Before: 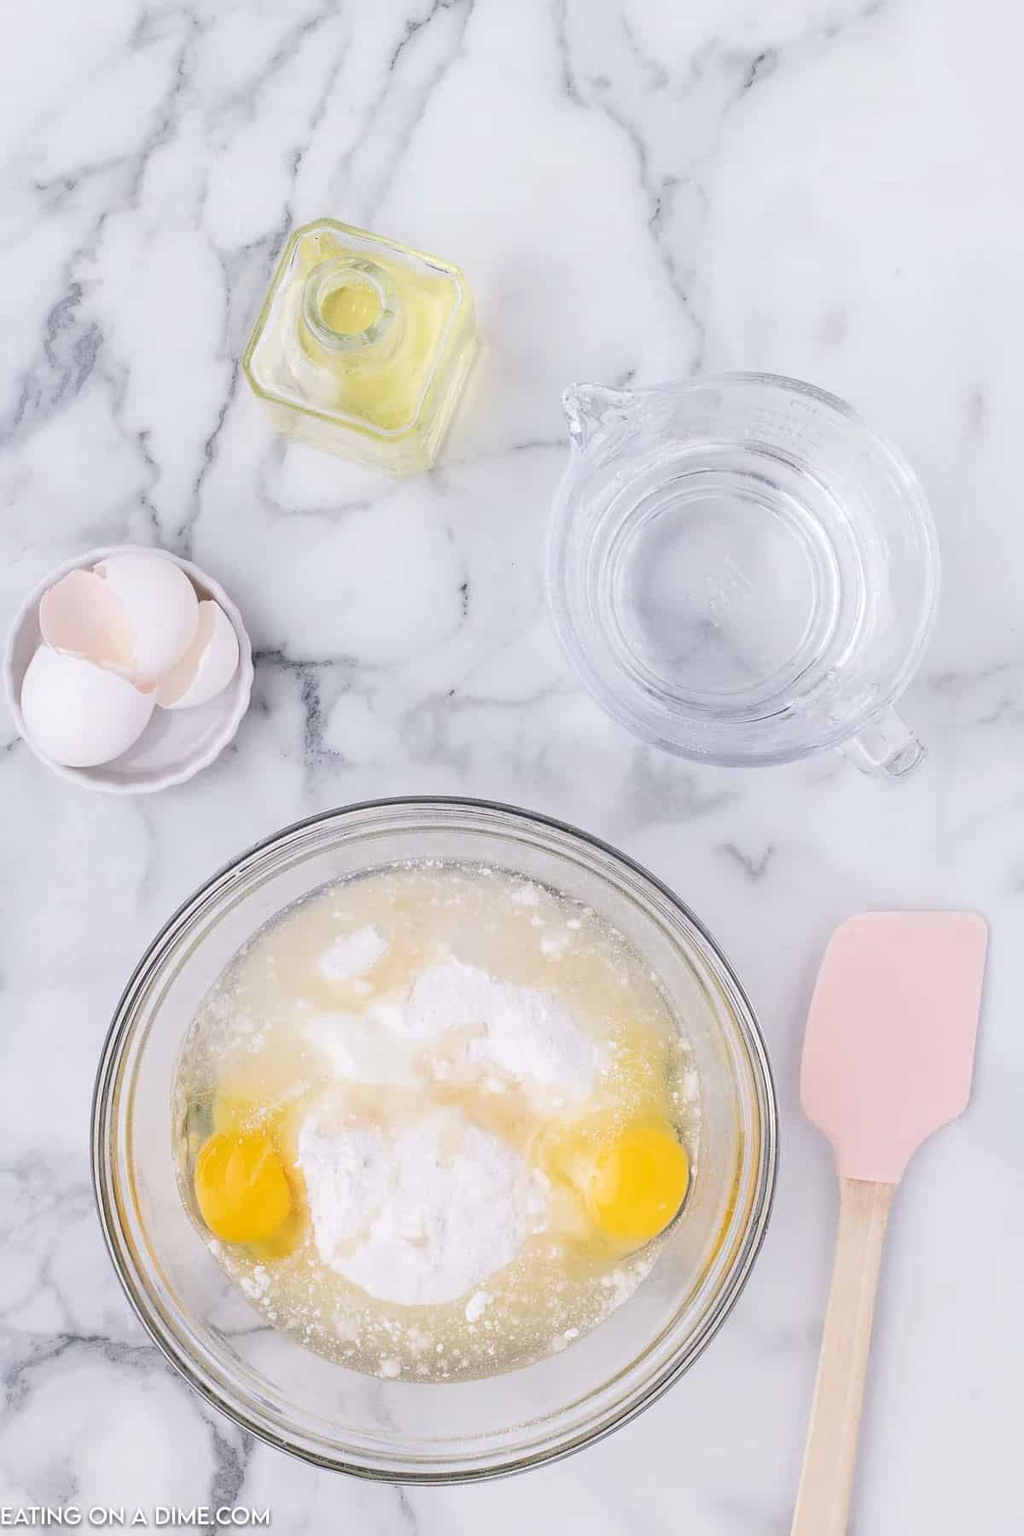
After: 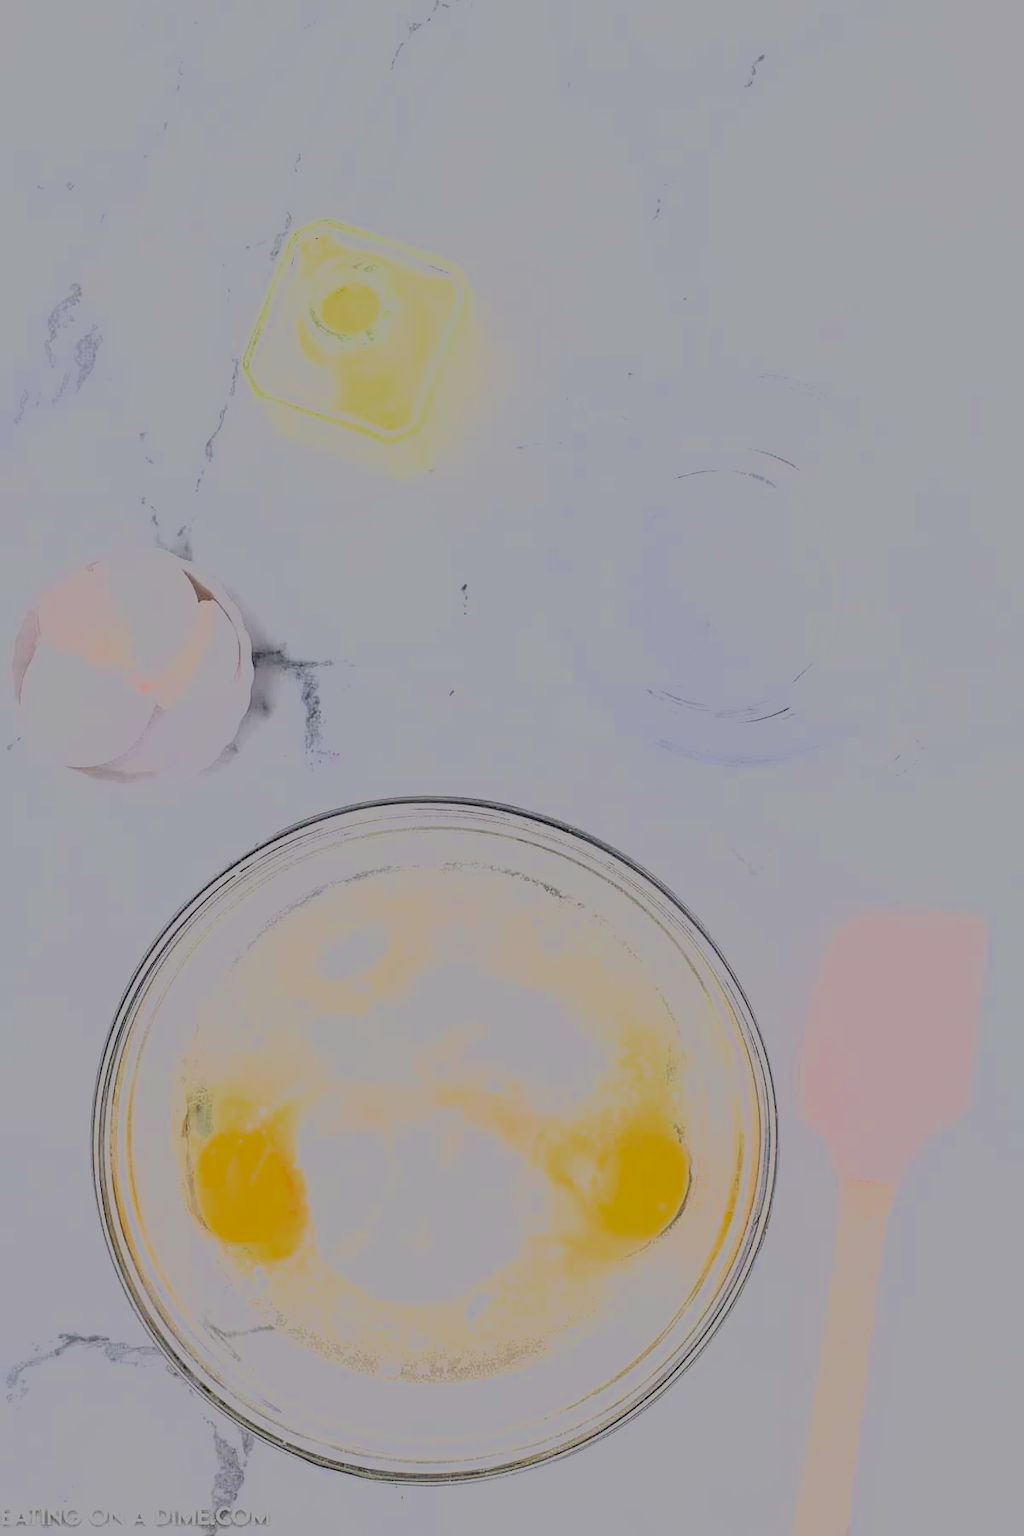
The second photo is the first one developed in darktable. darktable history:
filmic rgb: black relative exposure -13.12 EV, white relative exposure 4.05 EV, target white luminance 85.015%, hardness 6.29, latitude 42.22%, contrast 0.856, shadows ↔ highlights balance 9.29%, color science v6 (2022)
haze removal: compatibility mode true, adaptive false
